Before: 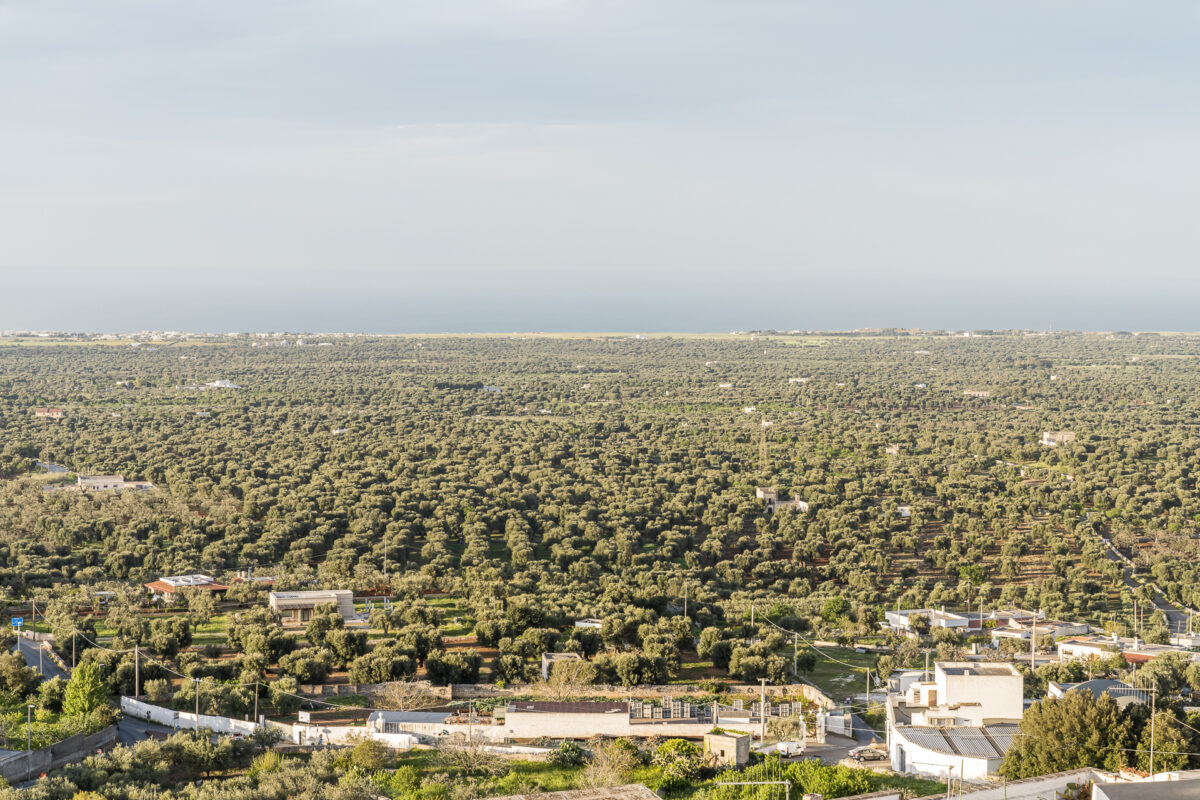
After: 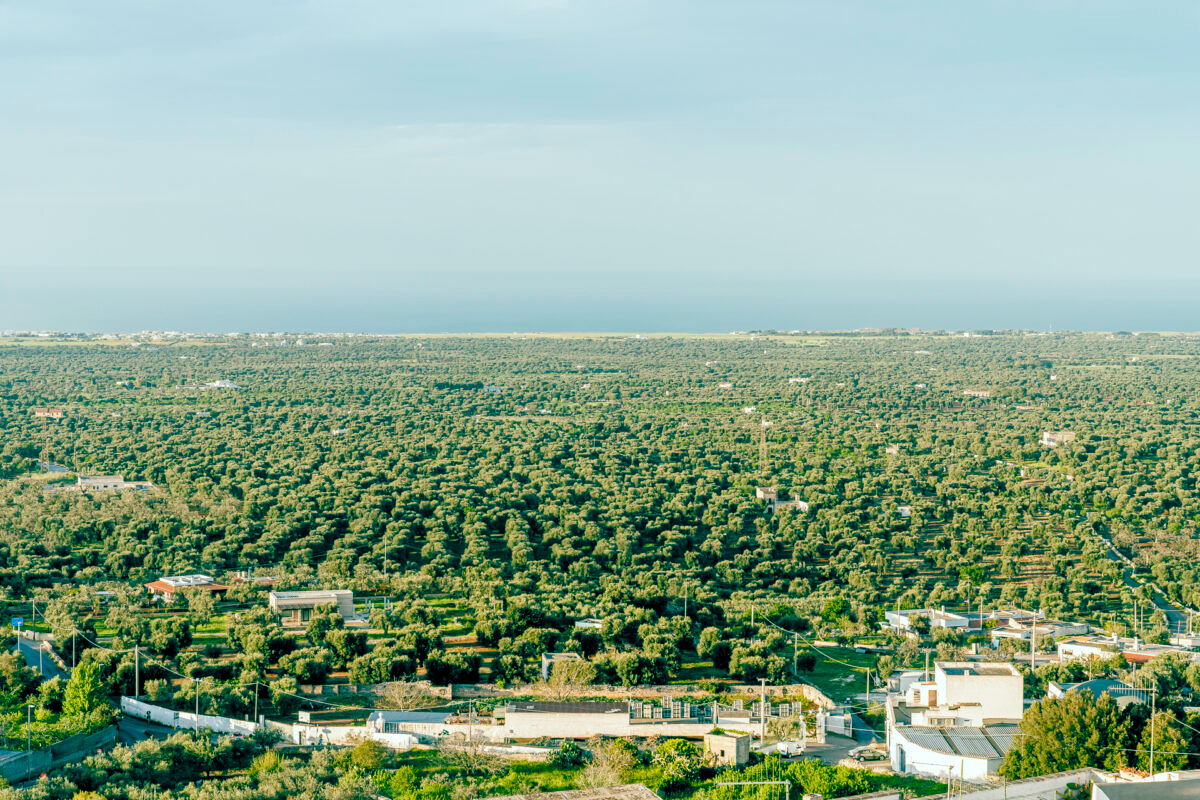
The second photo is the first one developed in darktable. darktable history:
color balance rgb: global offset › luminance -0.539%, global offset › chroma 0.907%, global offset › hue 174.67°, perceptual saturation grading › global saturation 45.246%, perceptual saturation grading › highlights -50.067%, perceptual saturation grading › shadows 30.744%, global vibrance 20%
